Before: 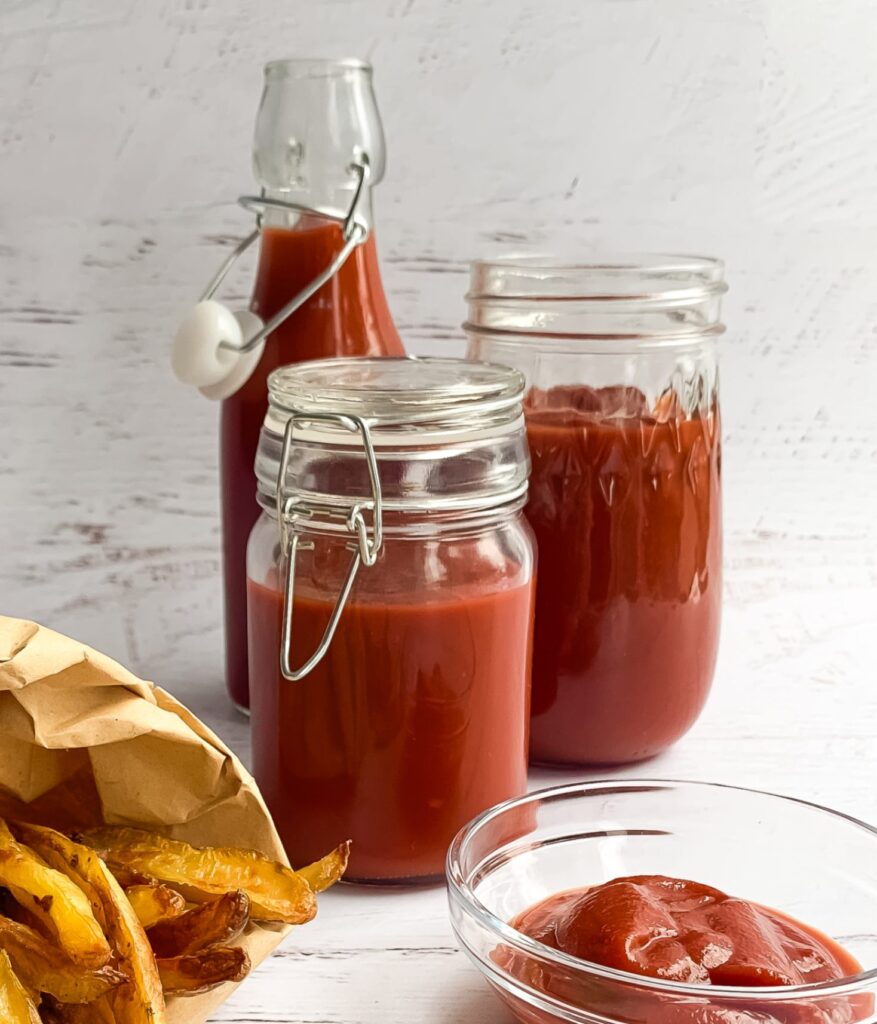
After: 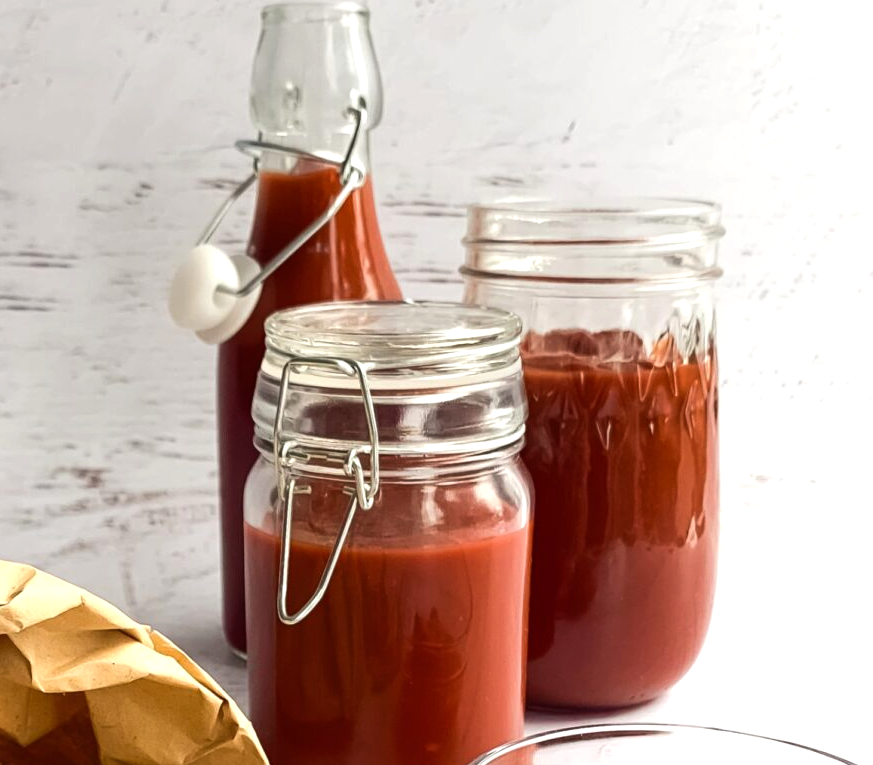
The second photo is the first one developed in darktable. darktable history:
tone equalizer: -8 EV -0.417 EV, -7 EV -0.389 EV, -6 EV -0.333 EV, -5 EV -0.222 EV, -3 EV 0.222 EV, -2 EV 0.333 EV, -1 EV 0.389 EV, +0 EV 0.417 EV, edges refinement/feathering 500, mask exposure compensation -1.57 EV, preserve details no
crop: left 0.387%, top 5.469%, bottom 19.809%
